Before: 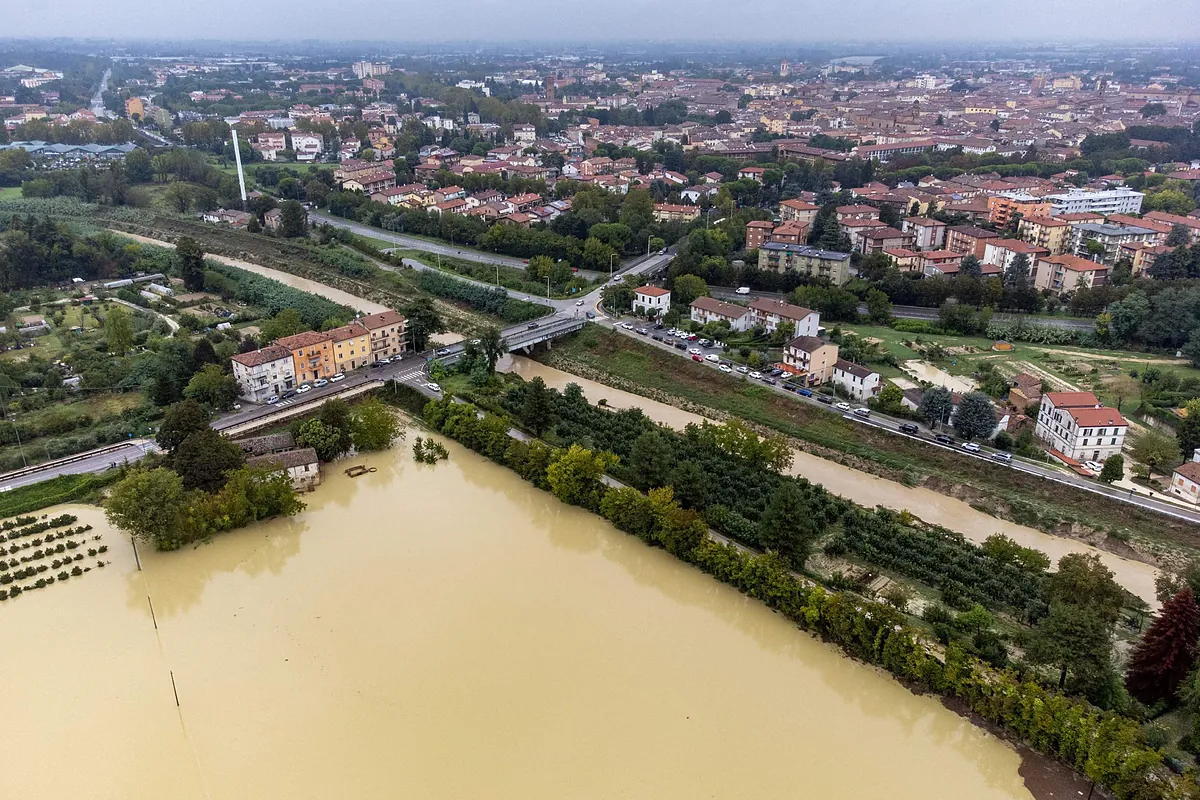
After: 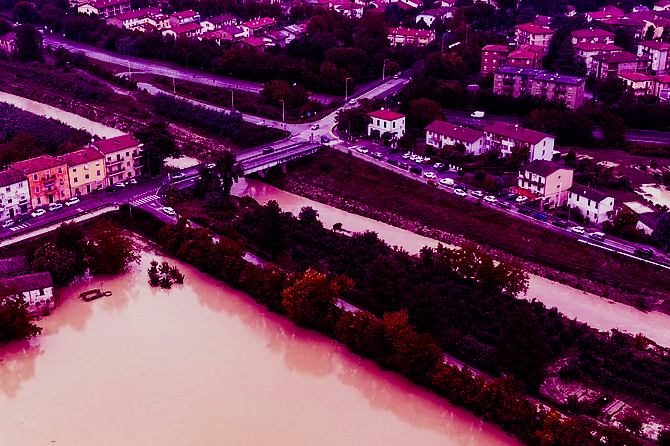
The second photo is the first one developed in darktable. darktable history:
exposure: exposure 0.207 EV, compensate highlight preservation false
sigmoid: contrast 1.8, skew -0.2, preserve hue 0%, red attenuation 0.1, red rotation 0.035, green attenuation 0.1, green rotation -0.017, blue attenuation 0.15, blue rotation -0.052, base primaries Rec2020
crop and rotate: left 22.13%, top 22.054%, right 22.026%, bottom 22.102%
color balance: mode lift, gamma, gain (sRGB), lift [1, 1, 0.101, 1]
